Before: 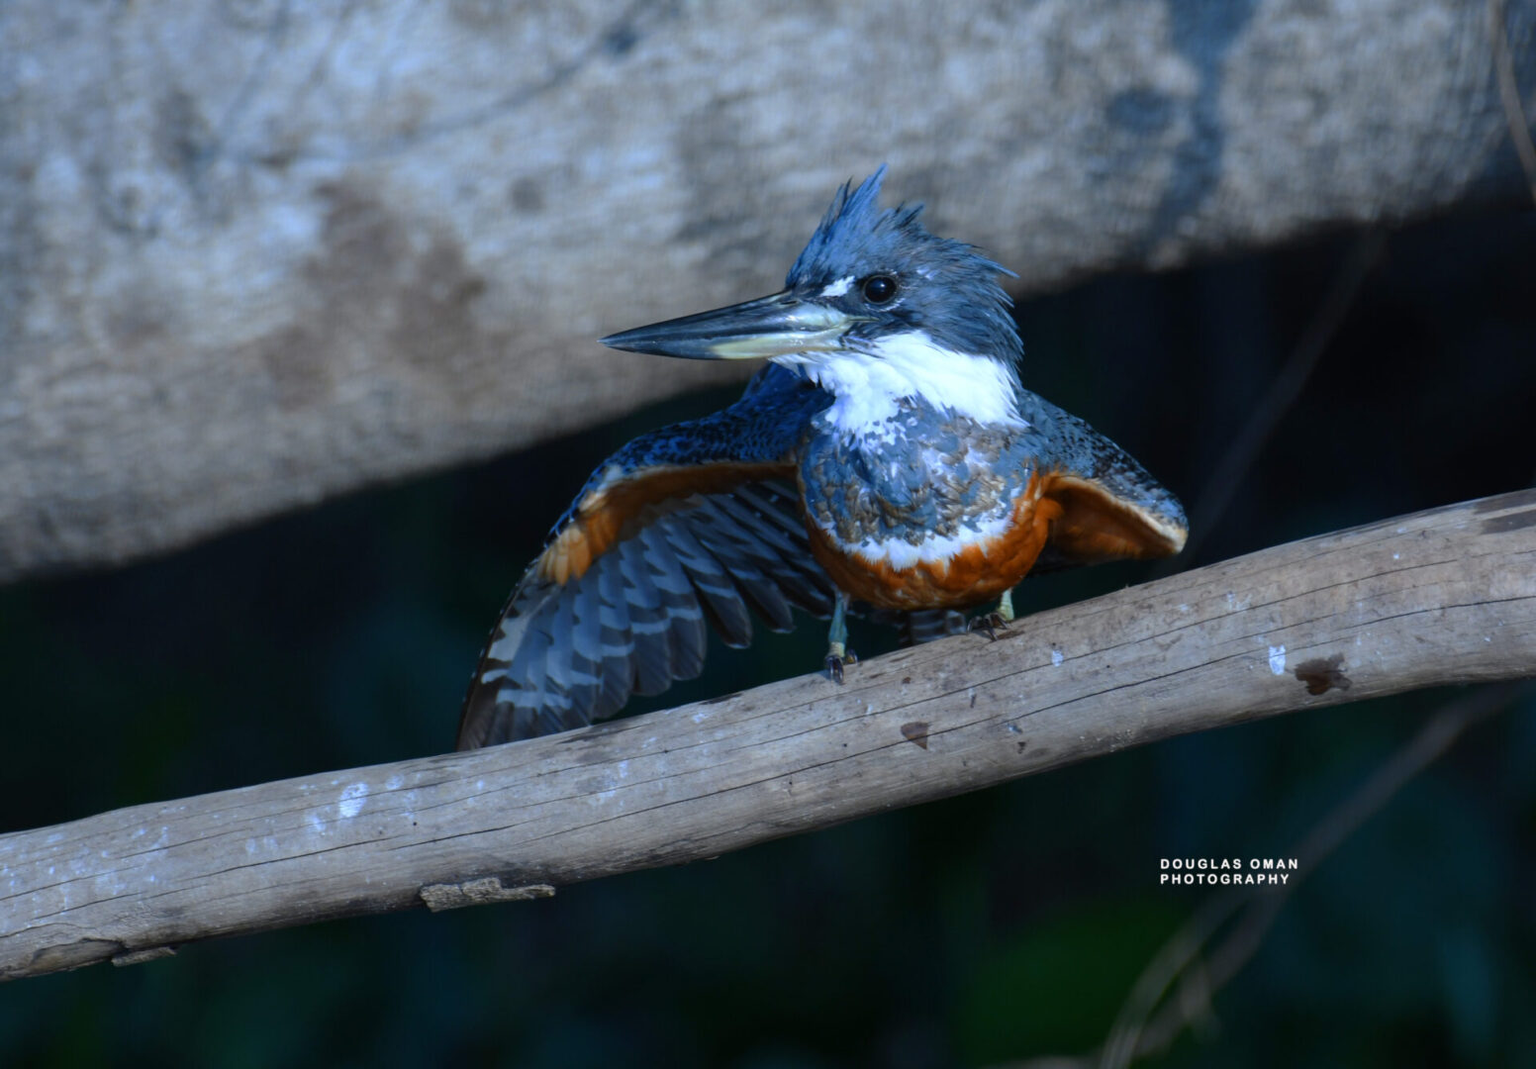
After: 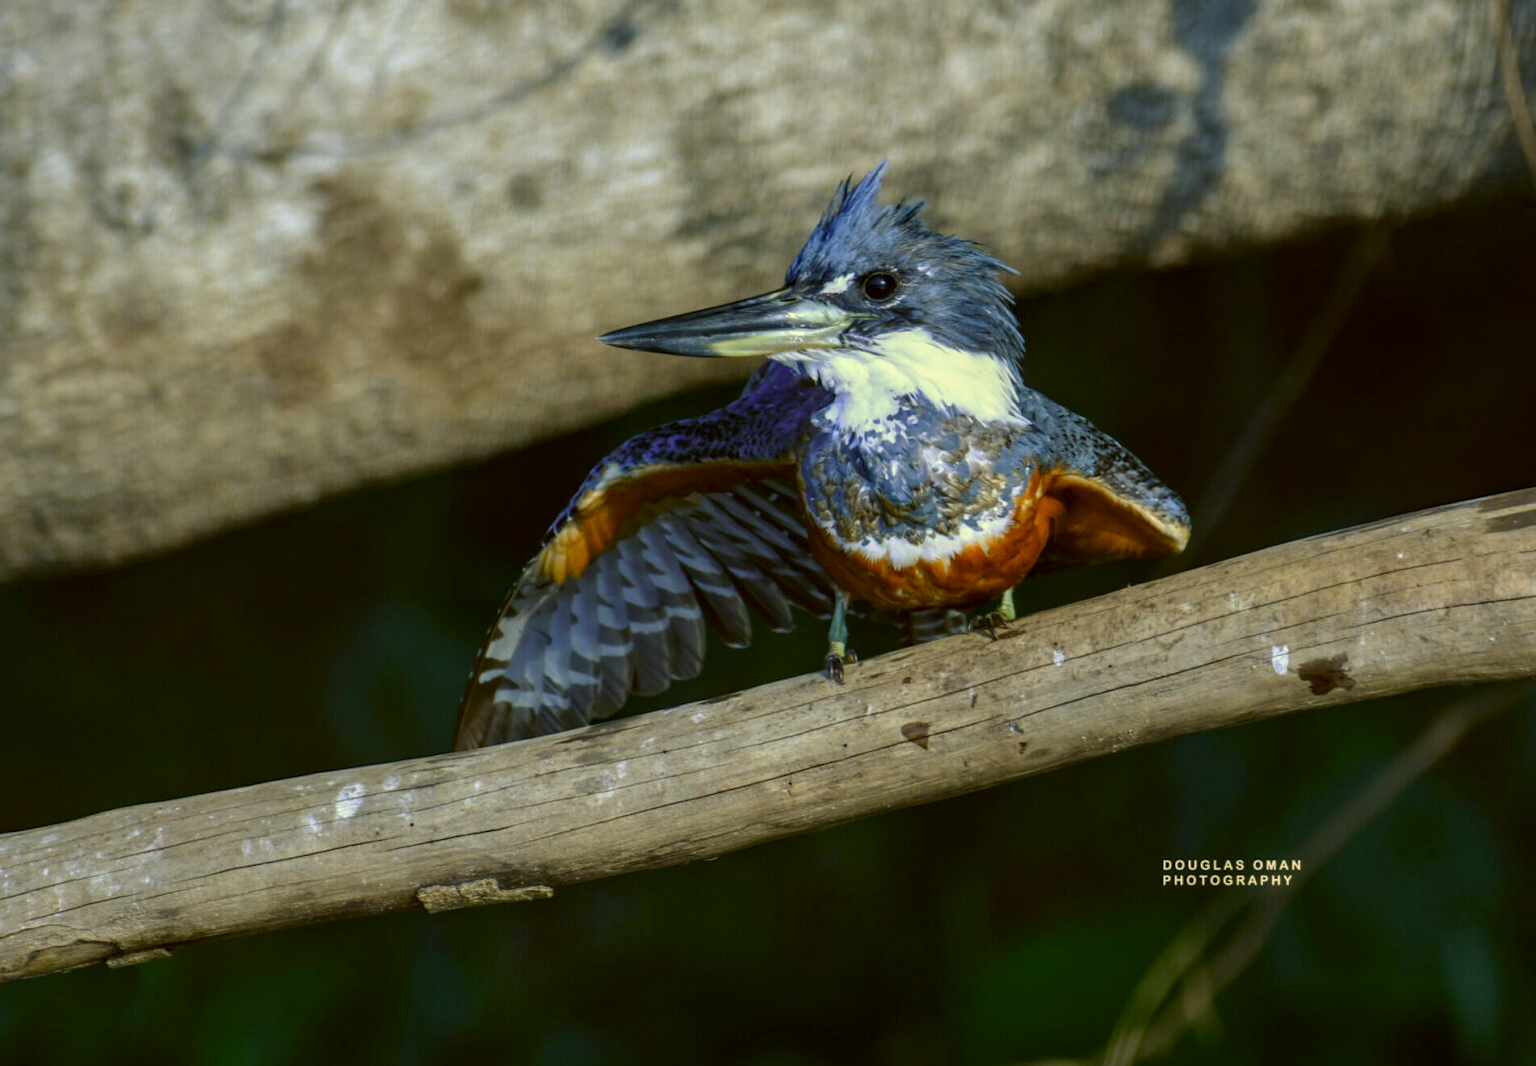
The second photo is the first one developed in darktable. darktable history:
crop: left 0.434%, top 0.485%, right 0.244%, bottom 0.386%
color correction: highlights a* 0.162, highlights b* 29.53, shadows a* -0.162, shadows b* 21.09
local contrast: highlights 0%, shadows 0%, detail 133%
color balance rgb: linear chroma grading › shadows 32%, linear chroma grading › global chroma -2%, linear chroma grading › mid-tones 4%, perceptual saturation grading › global saturation -2%, perceptual saturation grading › highlights -8%, perceptual saturation grading › mid-tones 8%, perceptual saturation grading › shadows 4%, perceptual brilliance grading › highlights 8%, perceptual brilliance grading › mid-tones 4%, perceptual brilliance grading › shadows 2%, global vibrance 16%, saturation formula JzAzBz (2021)
